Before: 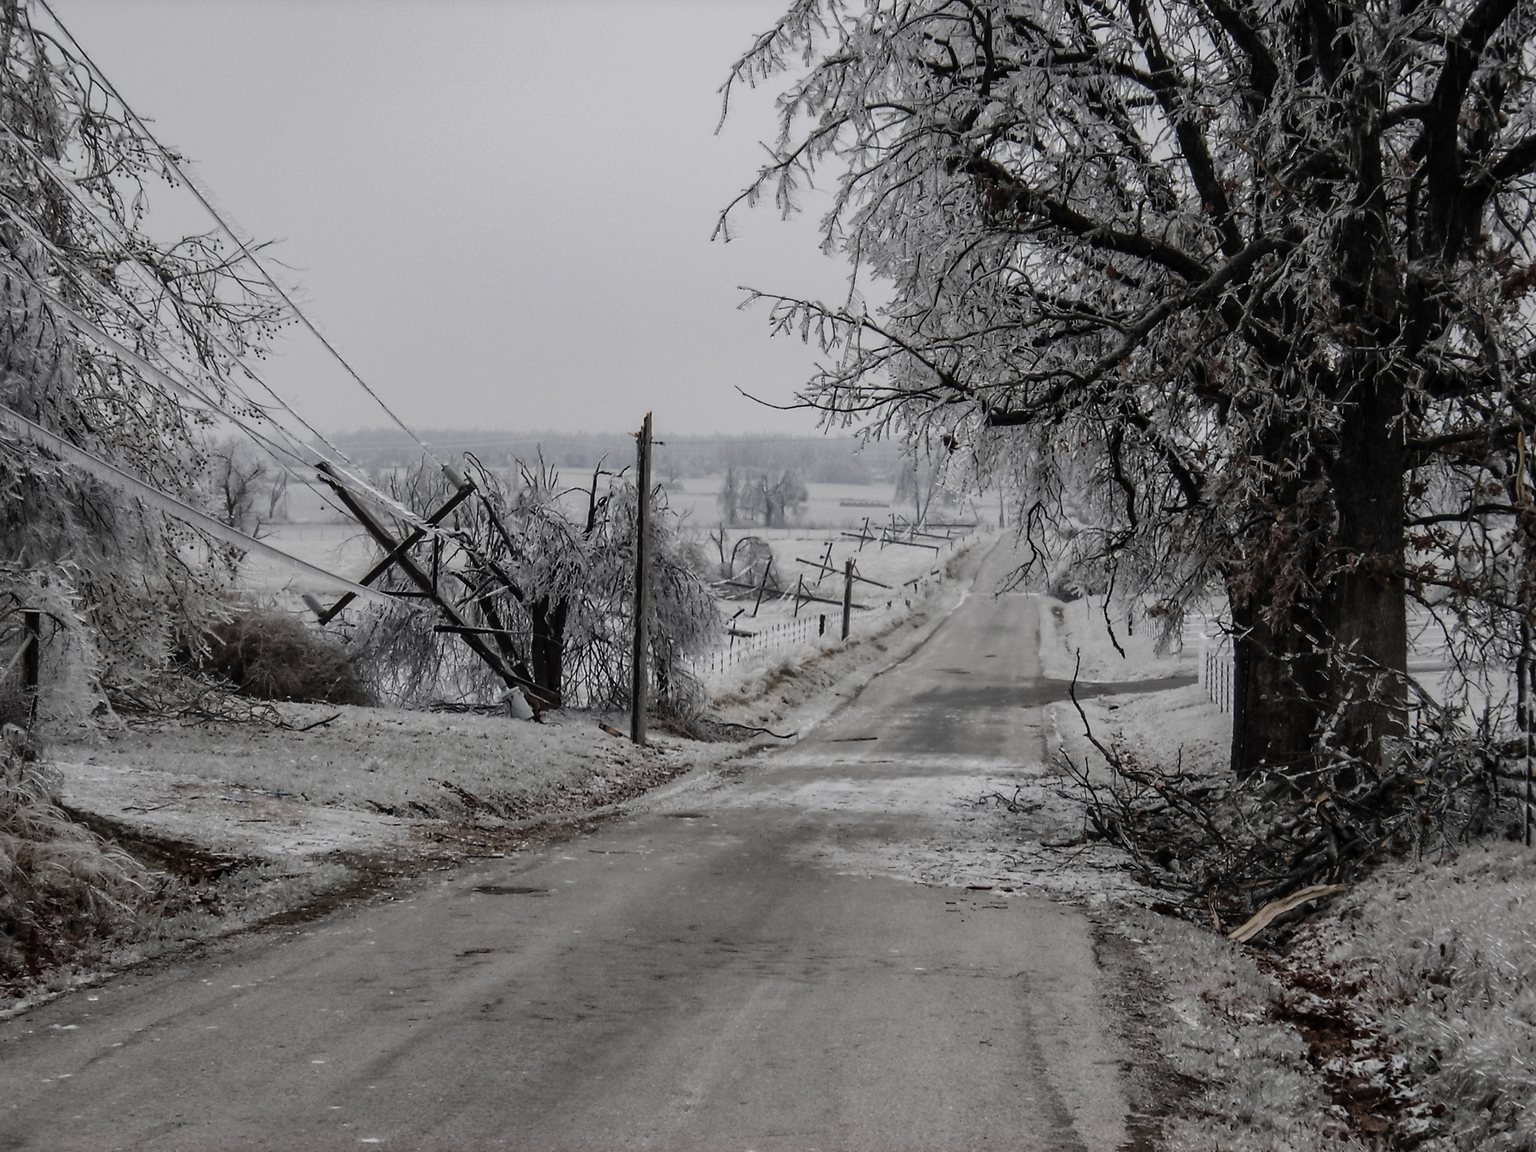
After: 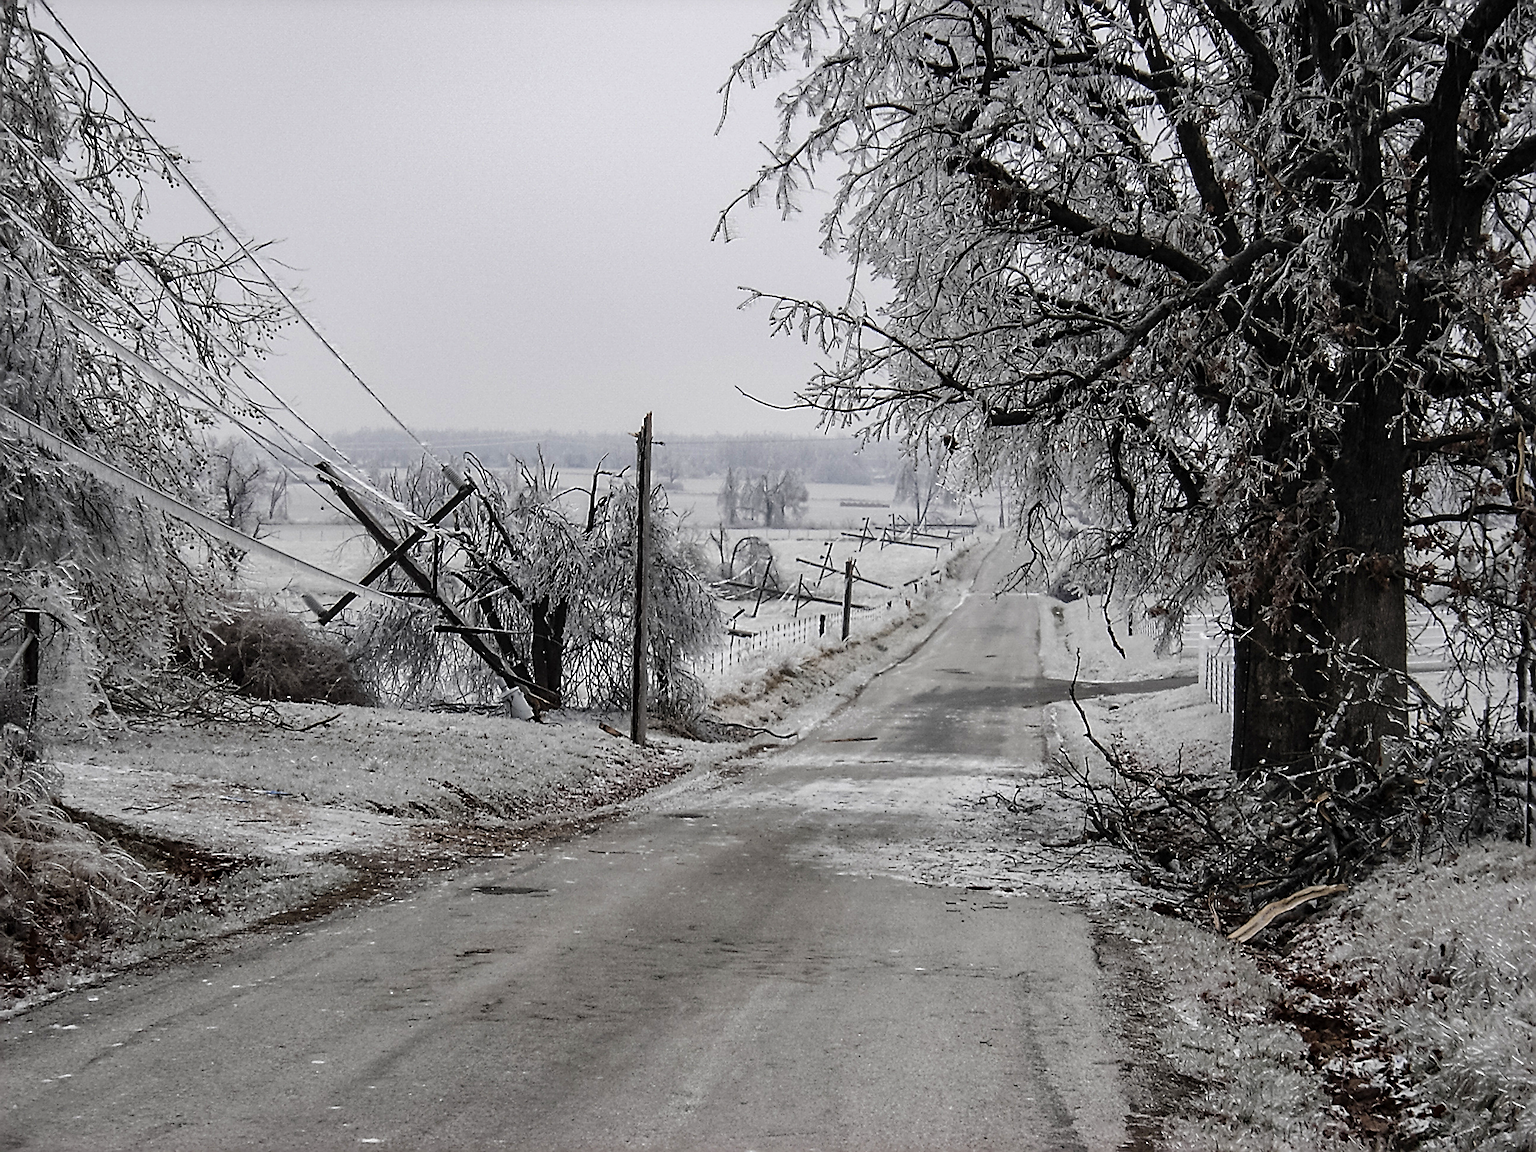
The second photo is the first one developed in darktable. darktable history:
sharpen: amount 0.902
color zones: curves: ch0 [(0, 0.485) (0.178, 0.476) (0.261, 0.623) (0.411, 0.403) (0.708, 0.603) (0.934, 0.412)]; ch1 [(0.003, 0.485) (0.149, 0.496) (0.229, 0.584) (0.326, 0.551) (0.484, 0.262) (0.757, 0.643)]
exposure: exposure 0.377 EV, compensate highlight preservation false
